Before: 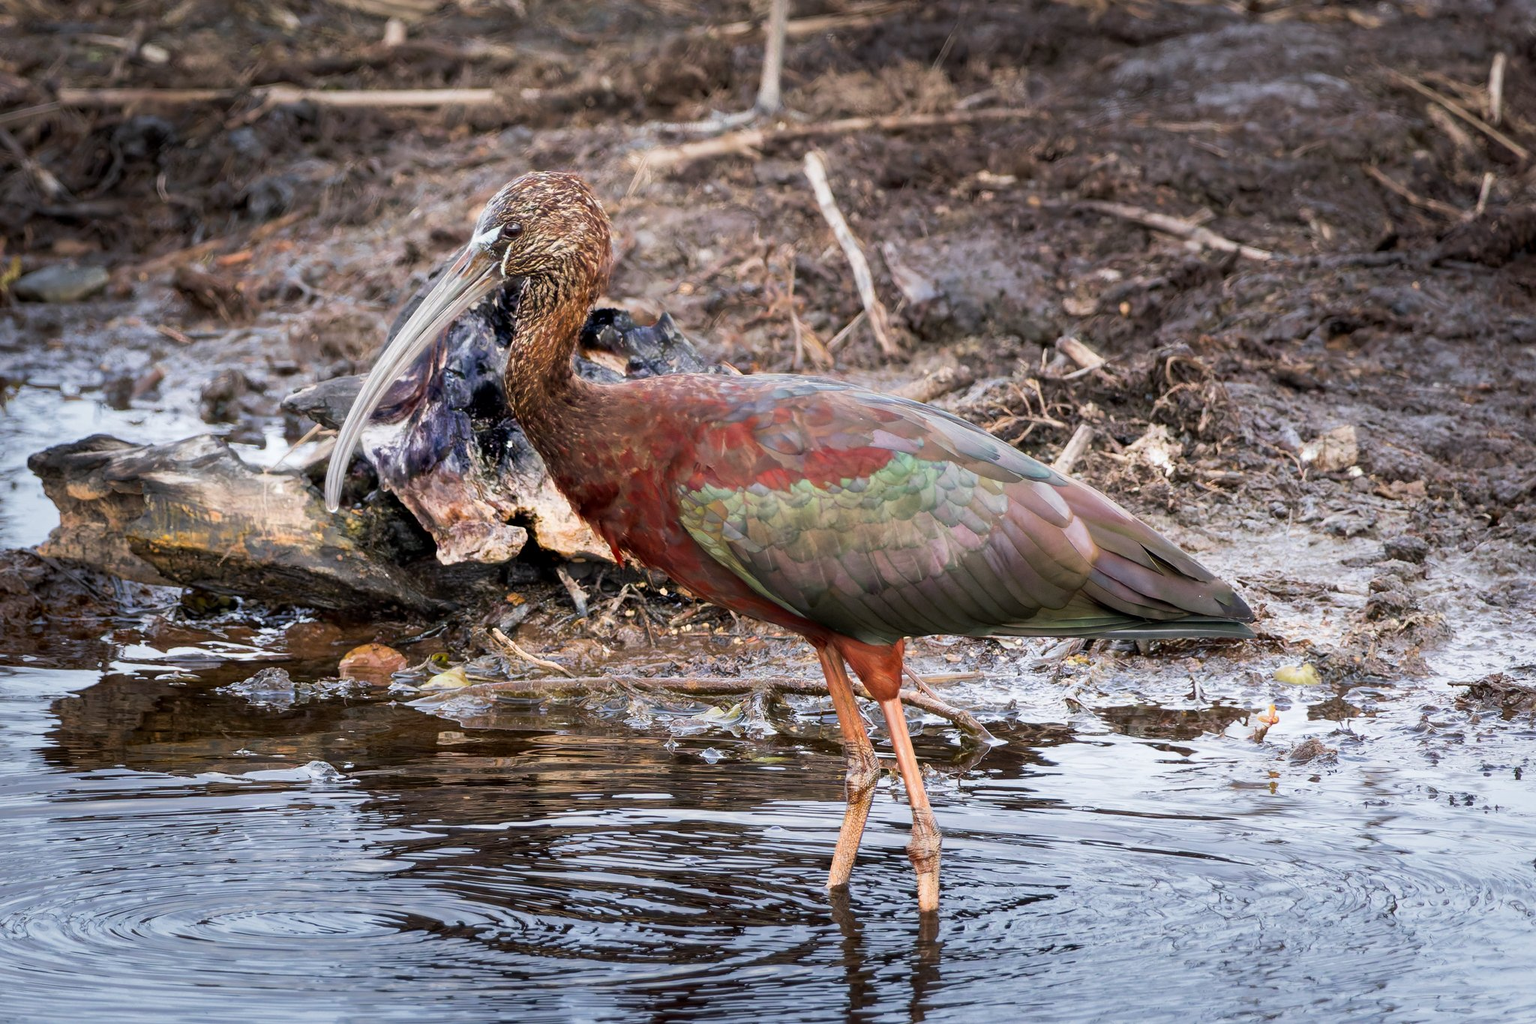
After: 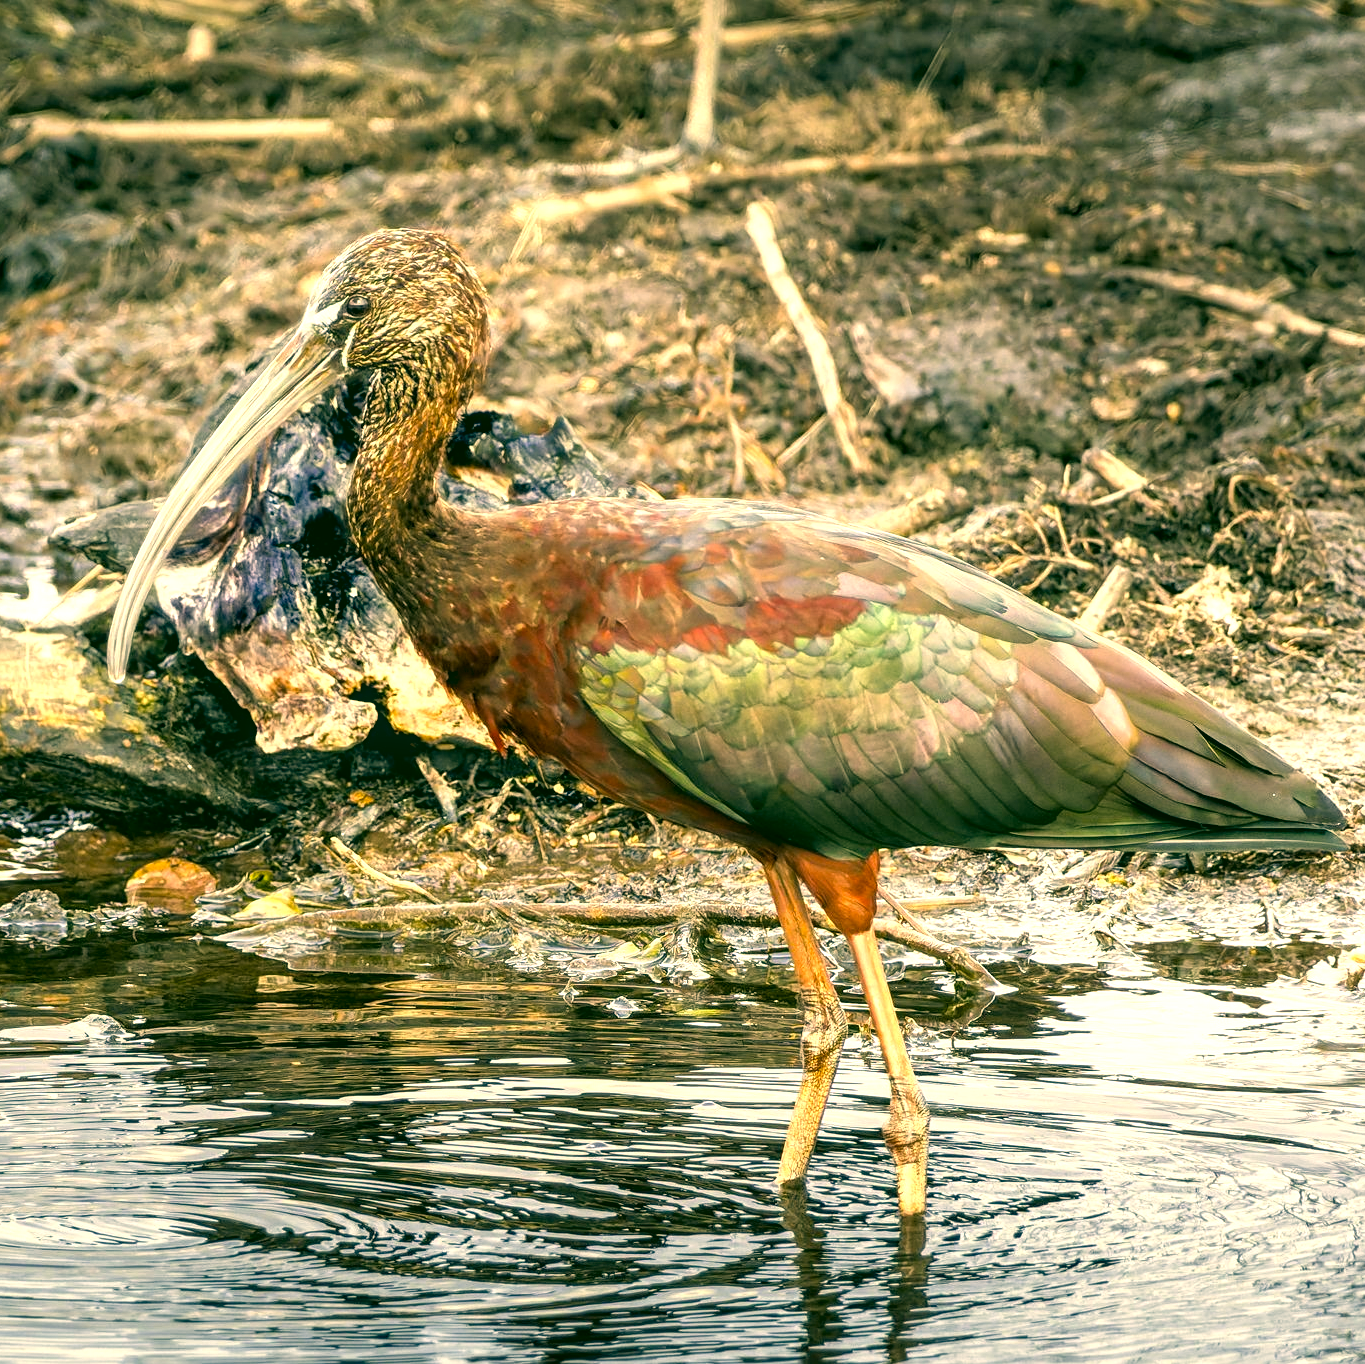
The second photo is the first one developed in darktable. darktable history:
tone equalizer: -8 EV -0.43 EV, -7 EV -0.387 EV, -6 EV -0.311 EV, -5 EV -0.223 EV, -3 EV 0.223 EV, -2 EV 0.325 EV, -1 EV 0.377 EV, +0 EV 0.443 EV, luminance estimator HSV value / RGB max
local contrast: on, module defaults
color correction: highlights a* 5.66, highlights b* 33, shadows a* -26.19, shadows b* 3.74
crop and rotate: left 15.921%, right 17.415%
exposure: exposure 0.497 EV, compensate highlight preservation false
contrast brightness saturation: contrast -0.021, brightness -0.006, saturation 0.03
sharpen: amount 0.215
